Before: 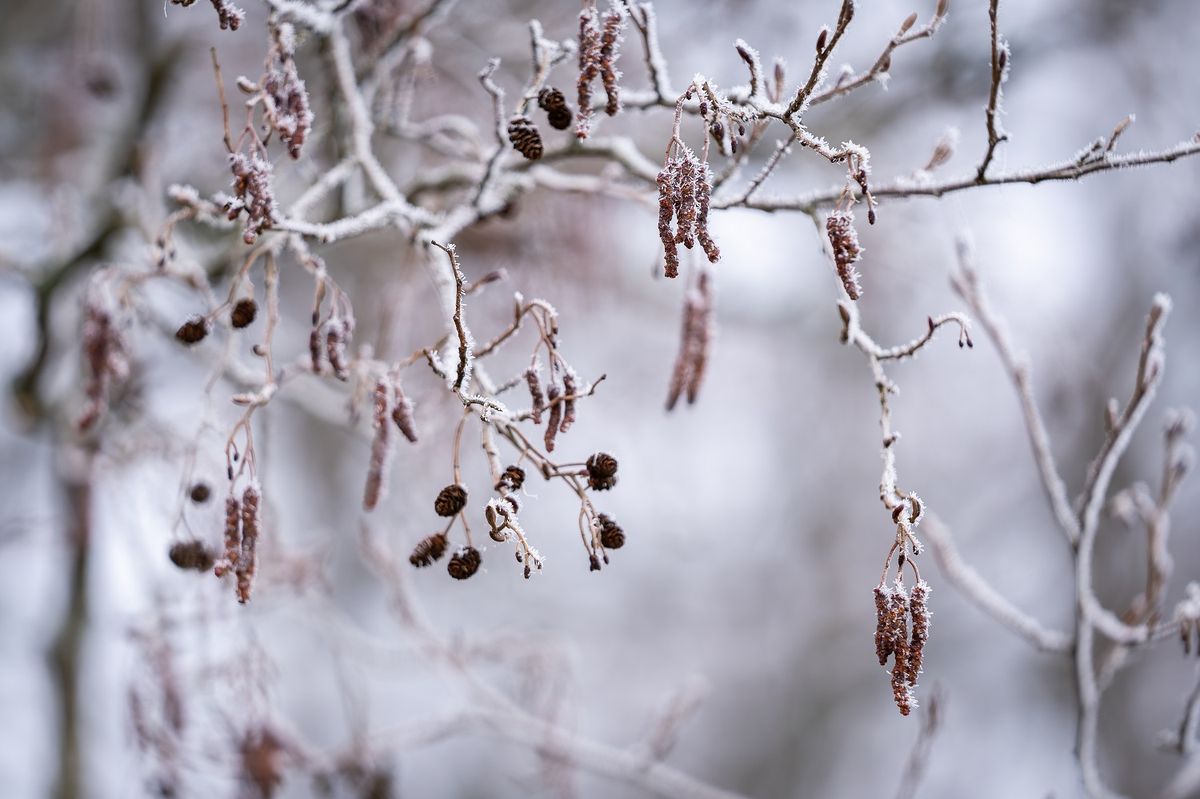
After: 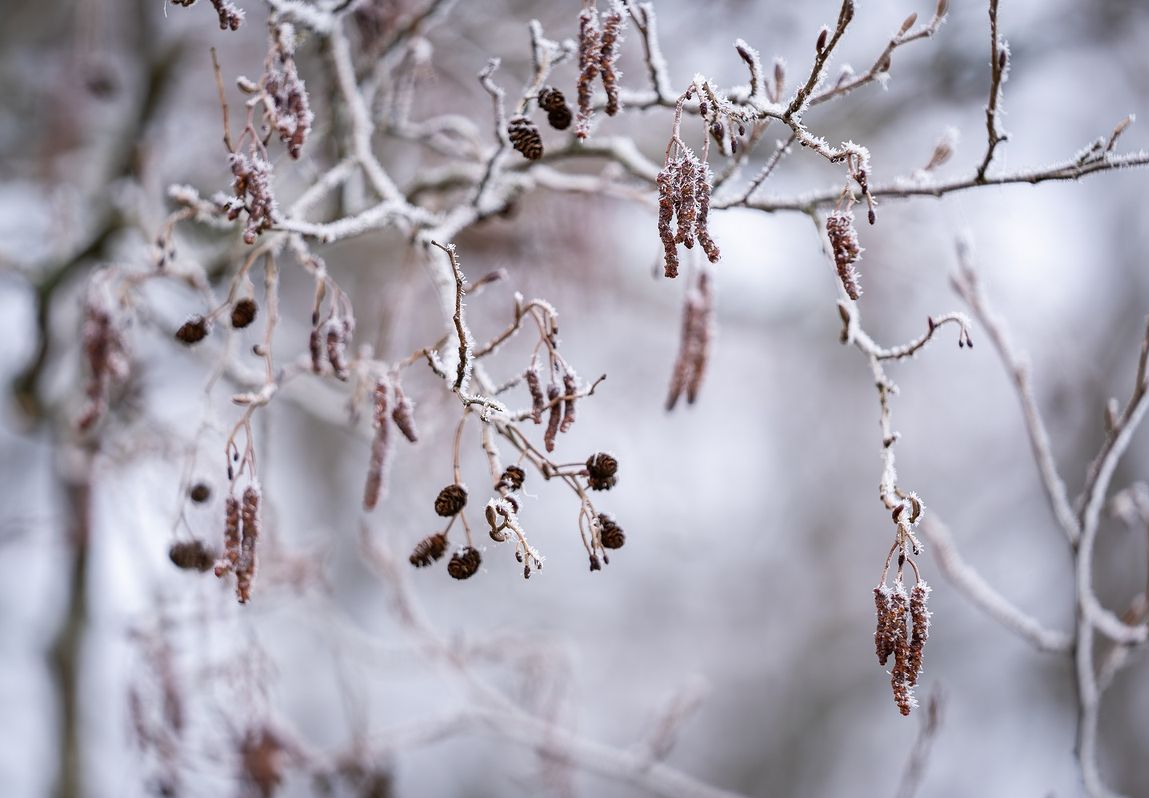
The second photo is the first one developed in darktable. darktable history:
crop: right 4.209%, bottom 0.033%
